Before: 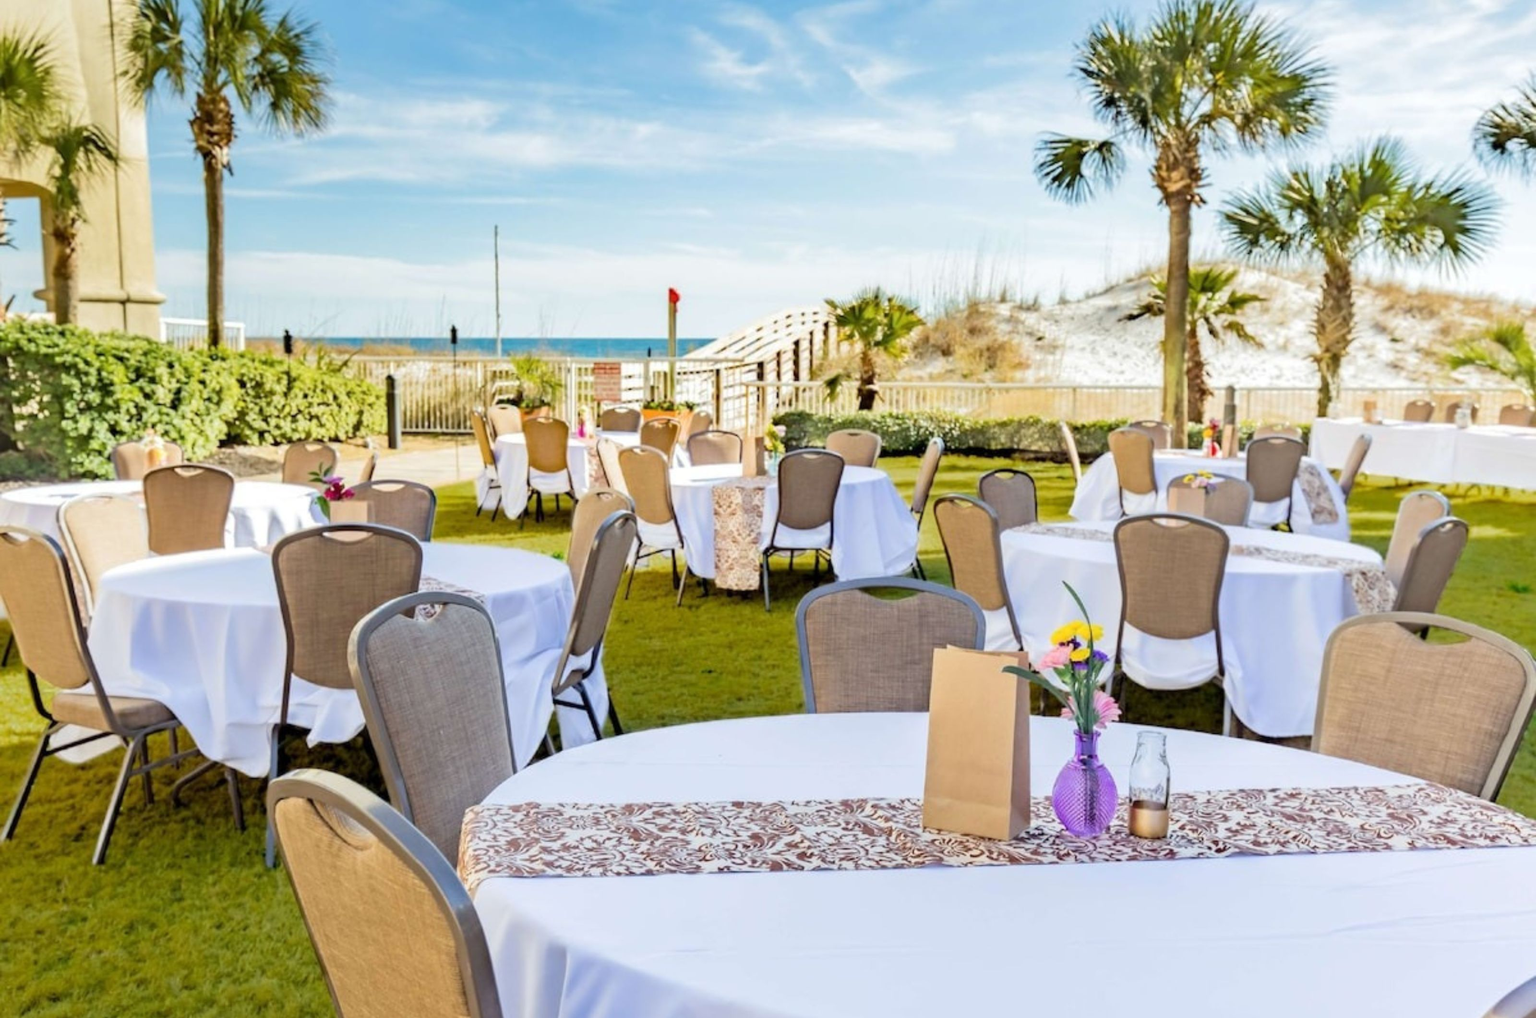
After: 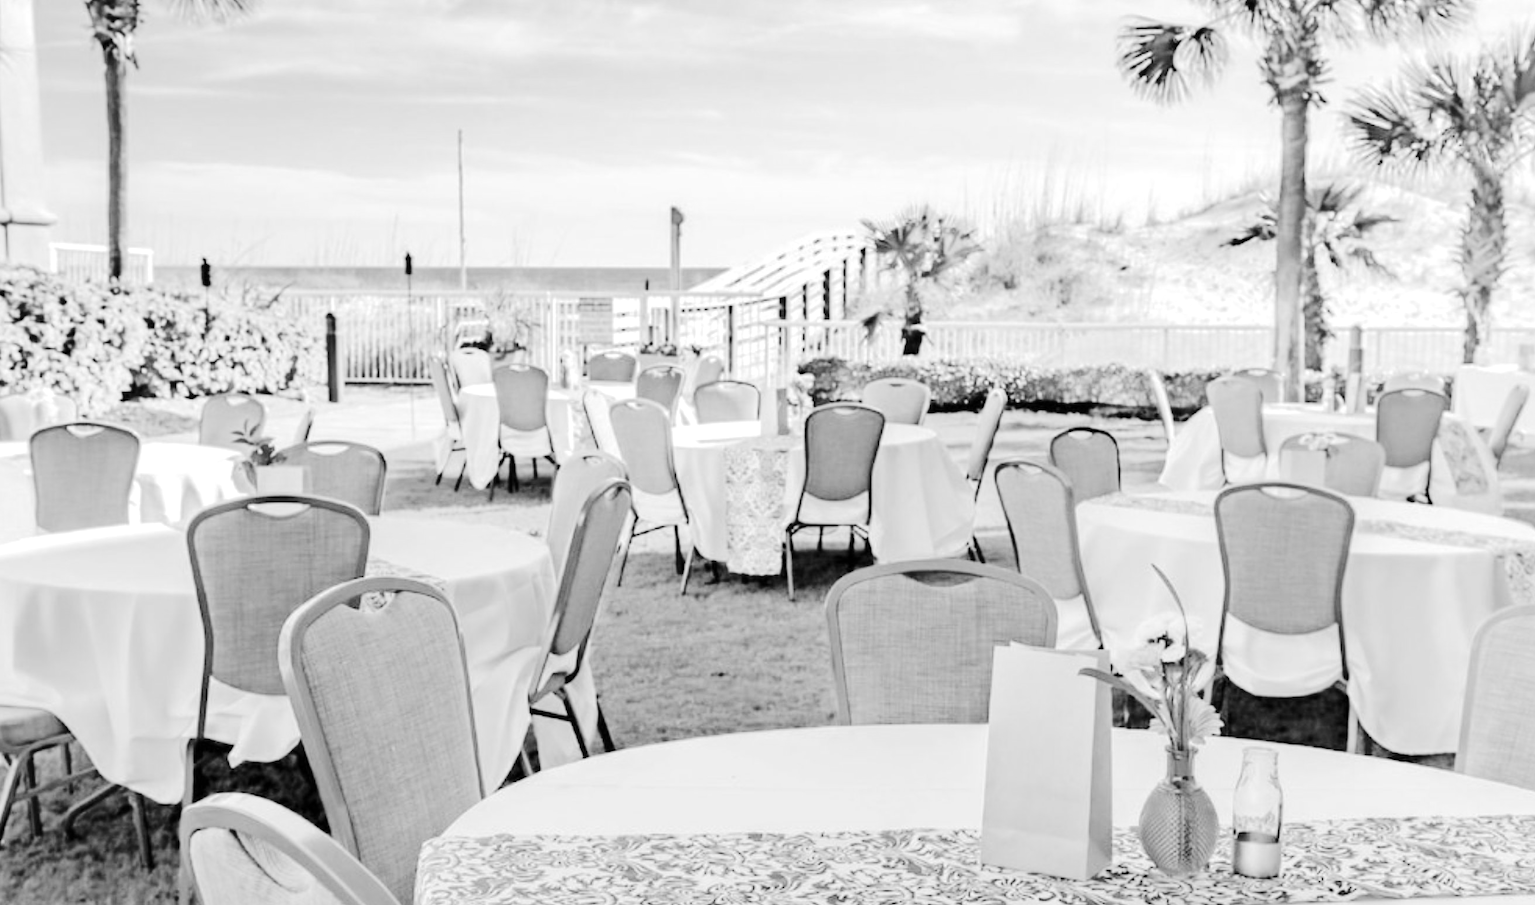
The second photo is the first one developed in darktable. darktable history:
crop: left 7.782%, top 11.729%, right 10.283%, bottom 15.387%
exposure: compensate exposure bias true, compensate highlight preservation false
color zones: curves: ch1 [(0, -0.014) (0.143, -0.013) (0.286, -0.013) (0.429, -0.016) (0.571, -0.019) (0.714, -0.015) (0.857, 0.002) (1, -0.014)]
color correction: highlights a* -8.9, highlights b* -22.45
tone equalizer: -7 EV 0.161 EV, -6 EV 0.617 EV, -5 EV 1.18 EV, -4 EV 1.35 EV, -3 EV 1.15 EV, -2 EV 0.6 EV, -1 EV 0.149 EV, edges refinement/feathering 500, mask exposure compensation -1.57 EV, preserve details no
